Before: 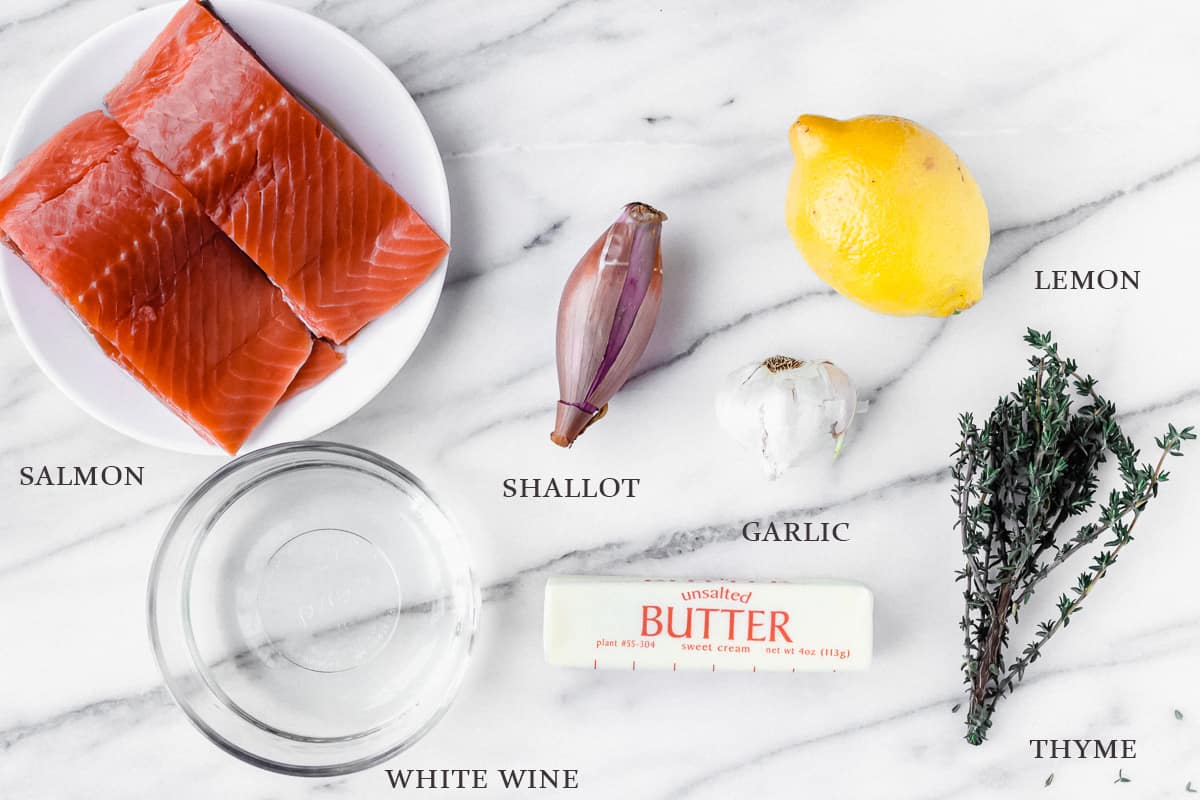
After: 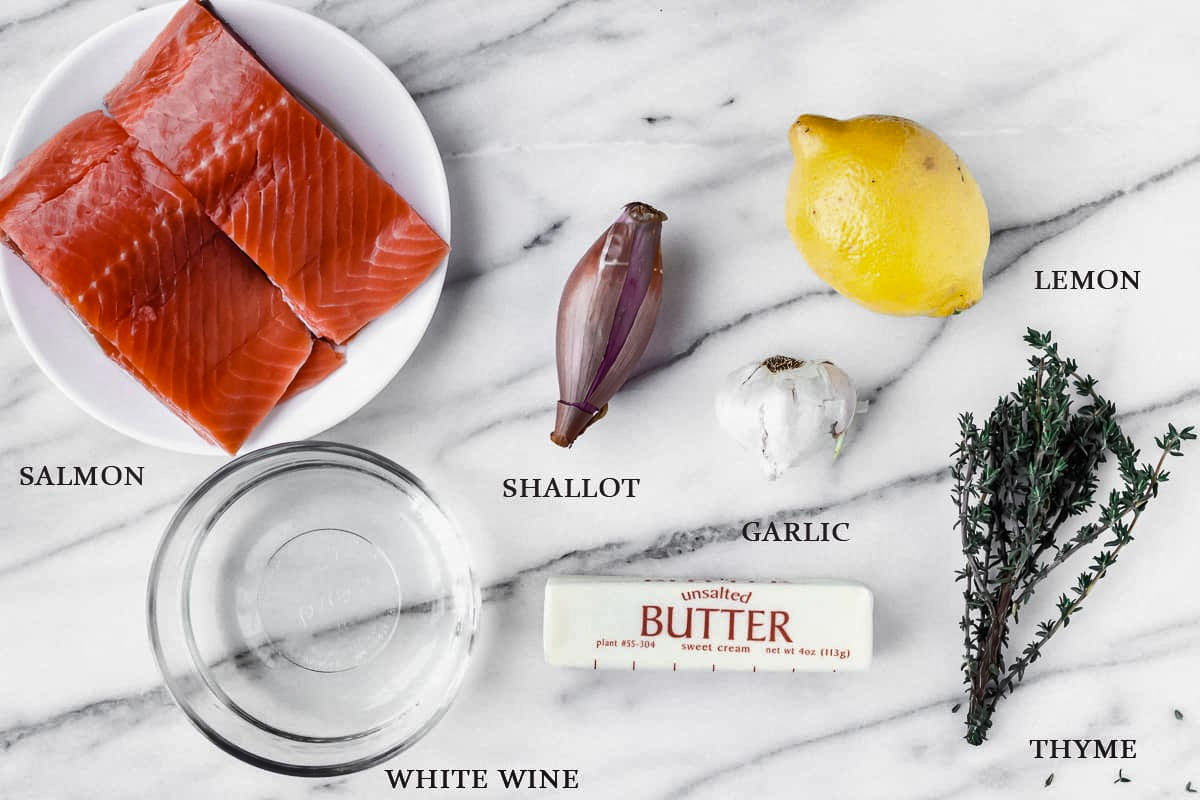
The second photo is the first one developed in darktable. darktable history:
shadows and highlights: highlights color adjustment 0.592%, soften with gaussian
